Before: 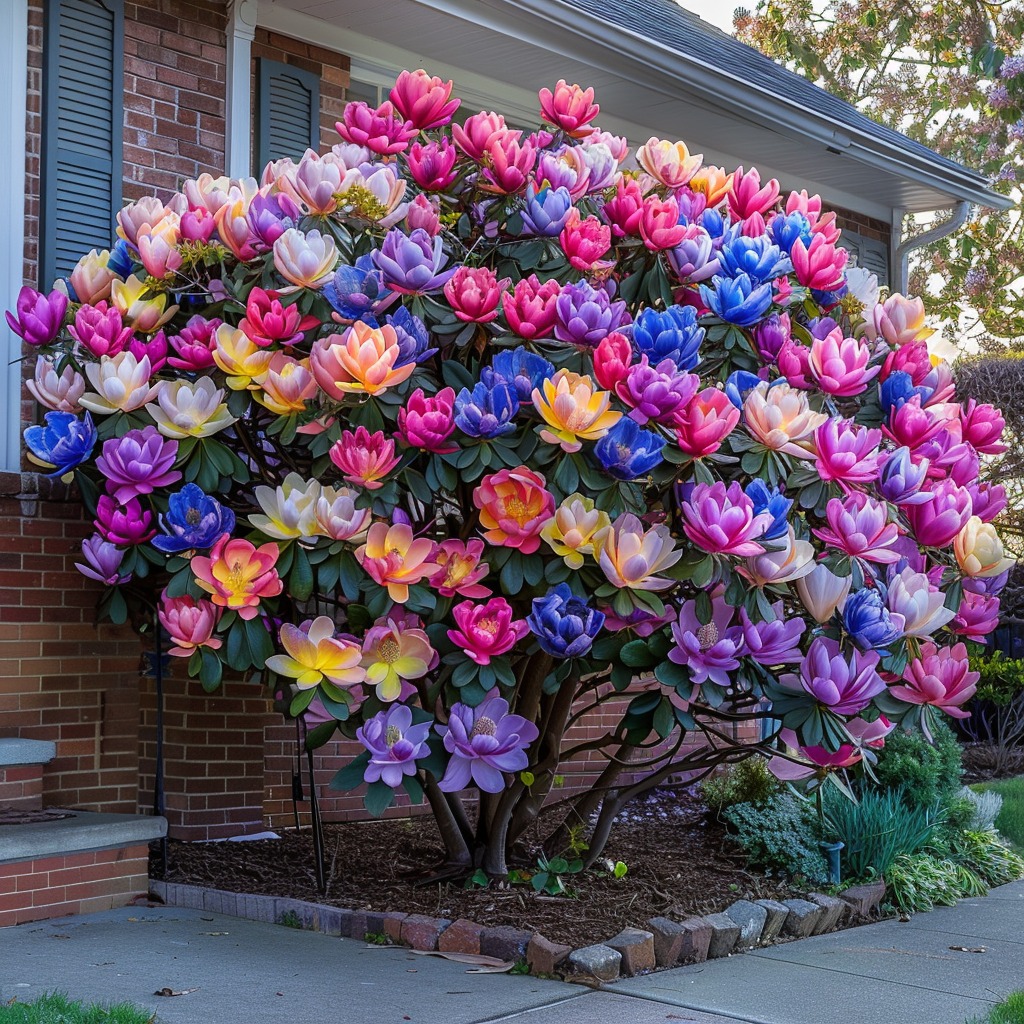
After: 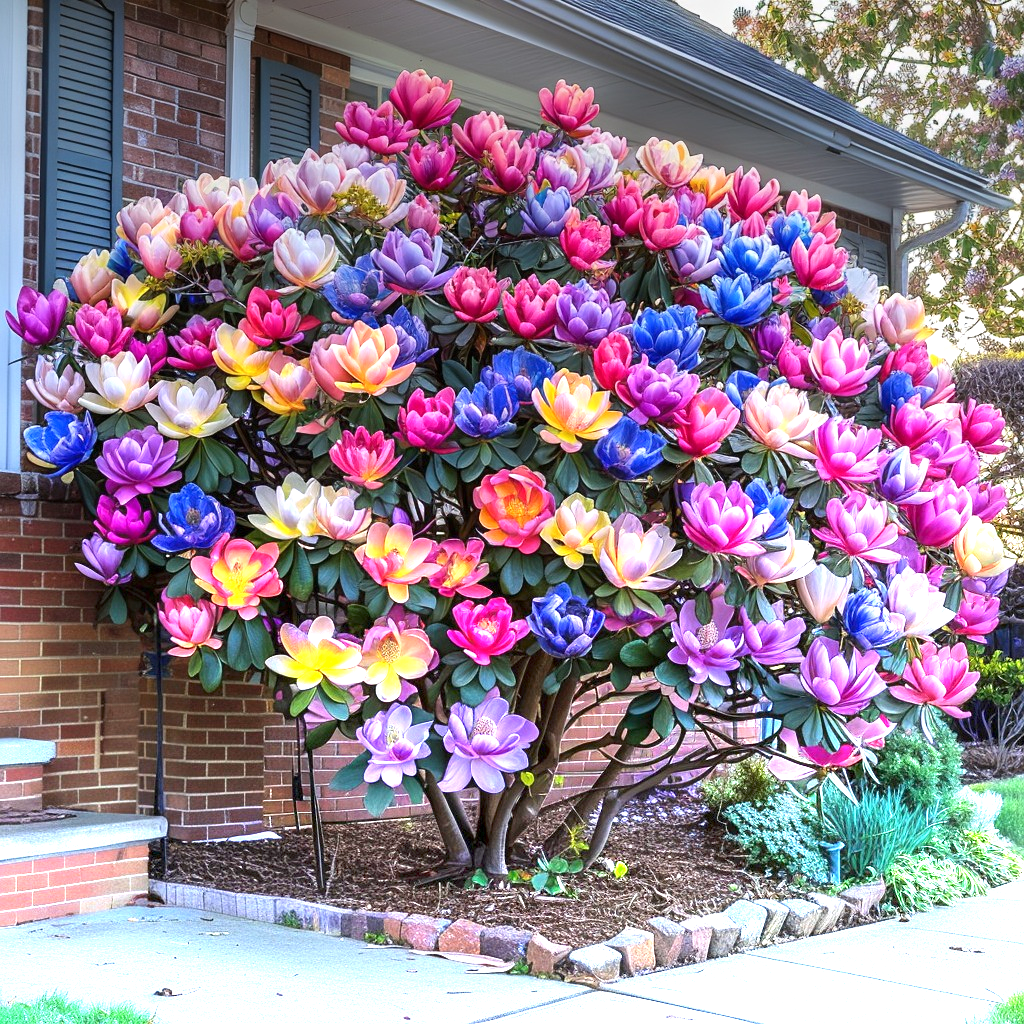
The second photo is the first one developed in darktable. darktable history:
graduated density: density -3.9 EV
contrast brightness saturation: contrast 0.07
